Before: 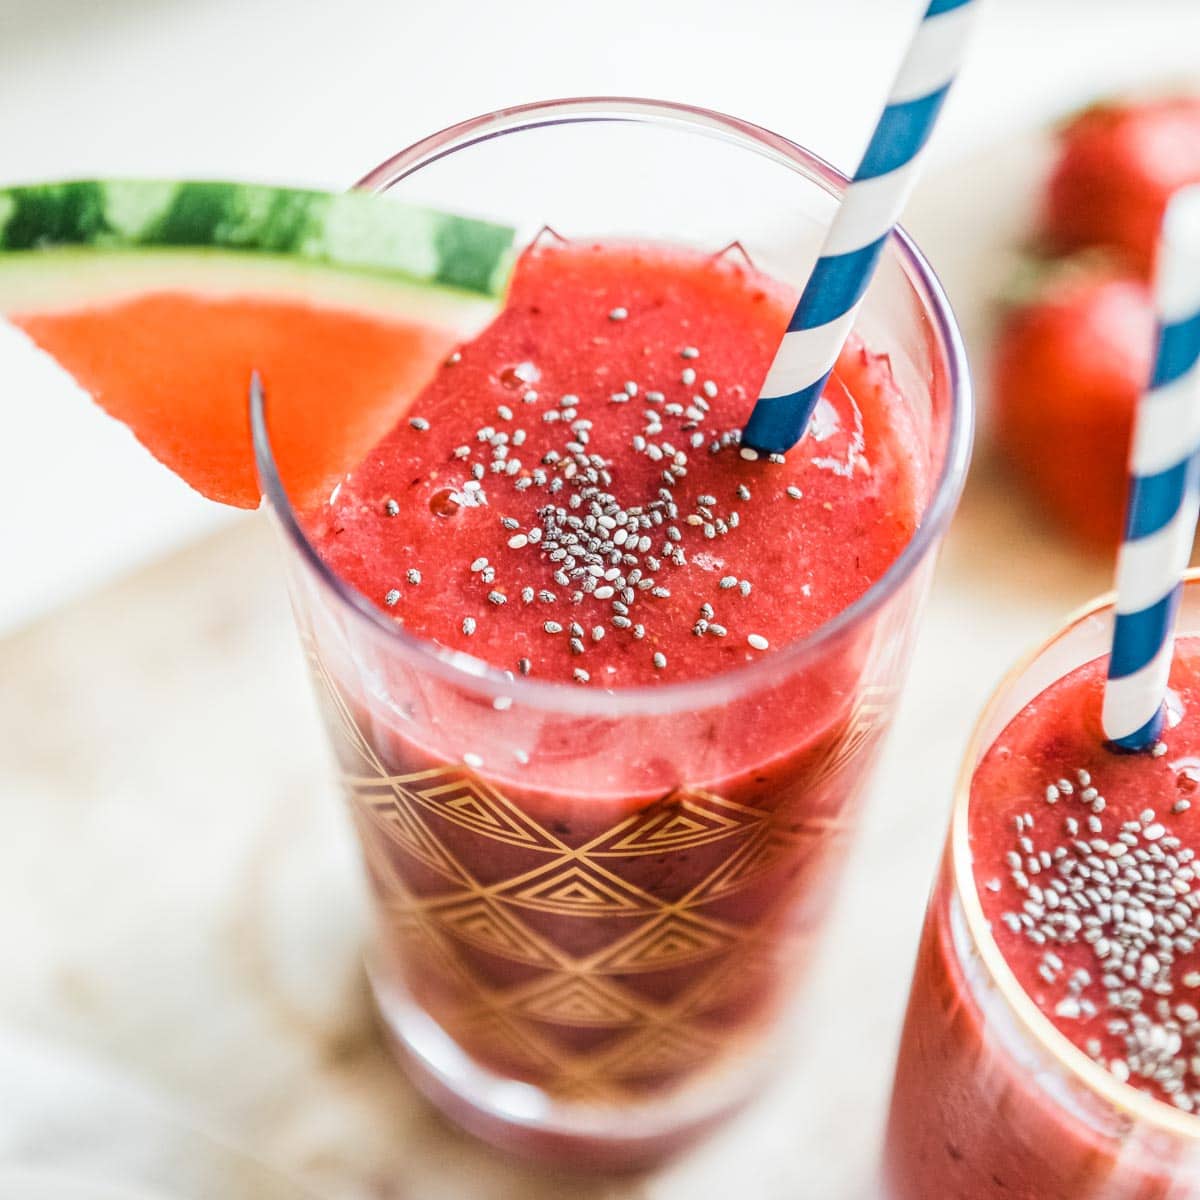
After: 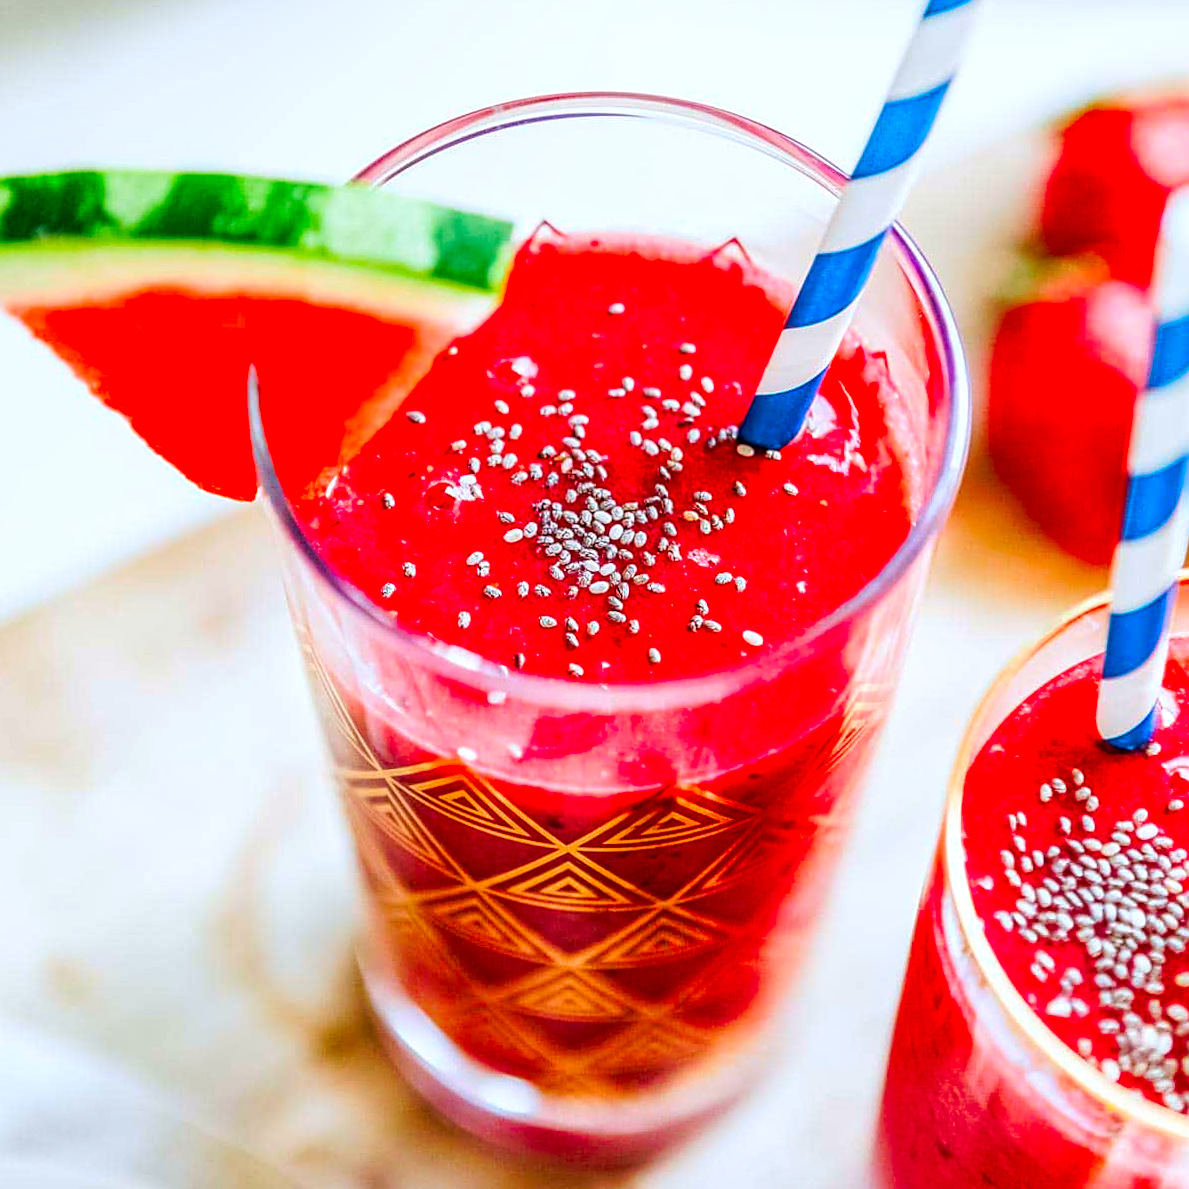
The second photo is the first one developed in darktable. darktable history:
white balance: red 0.983, blue 1.036
color correction: saturation 2.15
local contrast: on, module defaults
tone curve: curves: ch0 [(0, 0) (0.003, 0.003) (0.011, 0.011) (0.025, 0.024) (0.044, 0.044) (0.069, 0.068) (0.1, 0.098) (0.136, 0.133) (0.177, 0.174) (0.224, 0.22) (0.277, 0.272) (0.335, 0.329) (0.399, 0.392) (0.468, 0.46) (0.543, 0.546) (0.623, 0.626) (0.709, 0.711) (0.801, 0.802) (0.898, 0.898) (1, 1)], preserve colors none
crop and rotate: angle -0.5°
sharpen: on, module defaults
